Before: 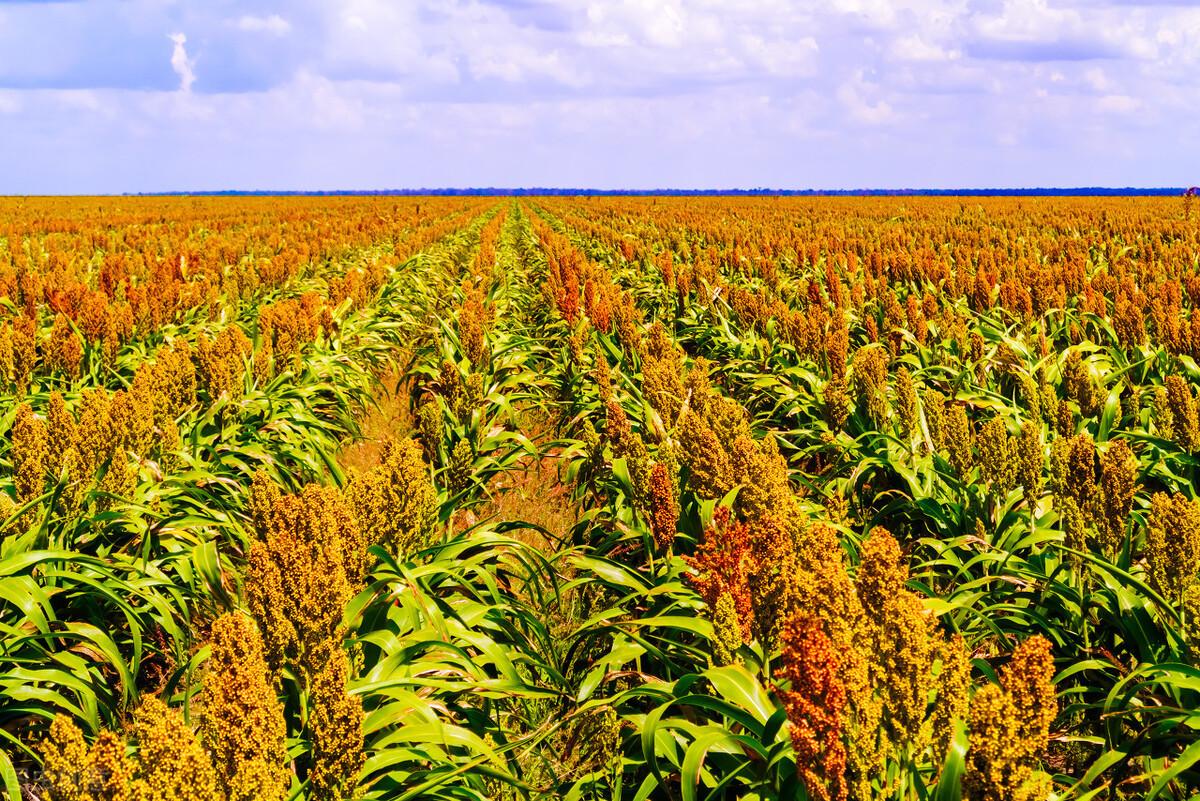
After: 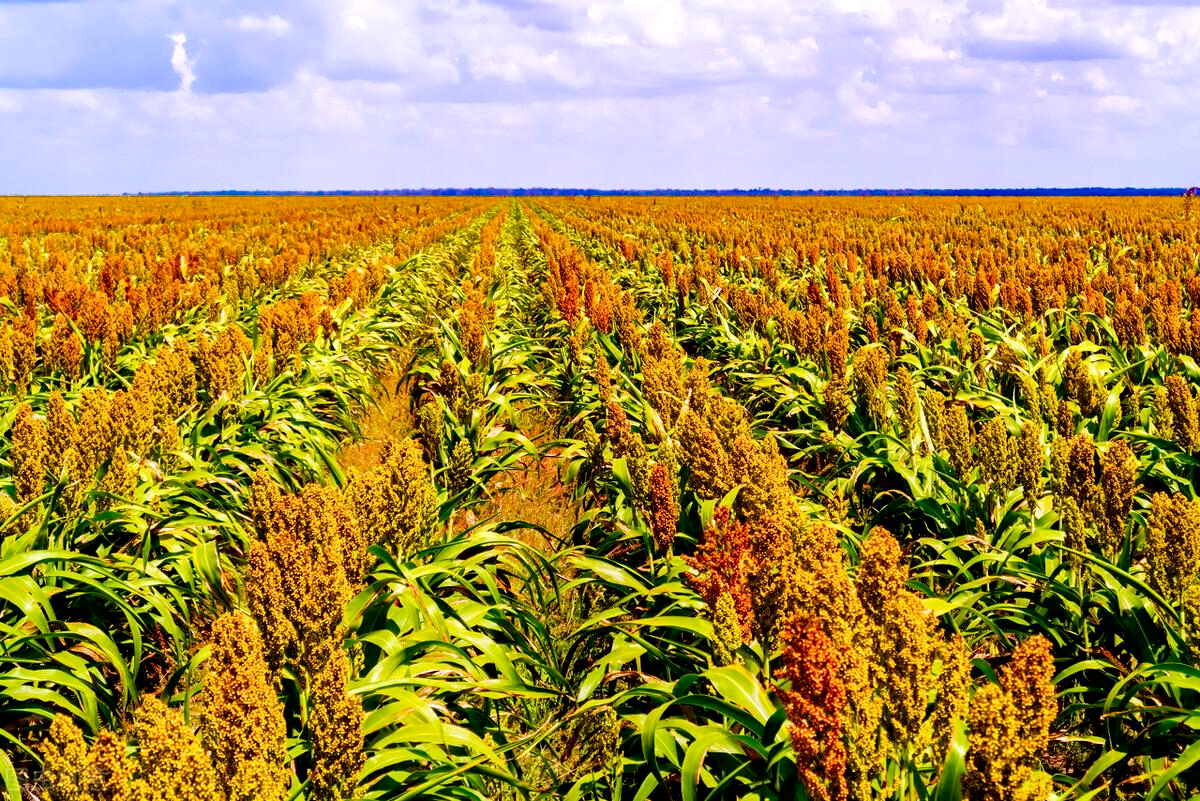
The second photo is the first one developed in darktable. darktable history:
local contrast: mode bilateral grid, contrast 20, coarseness 50, detail 132%, midtone range 0.2
exposure: black level correction 0.007, exposure 0.093 EV, compensate highlight preservation false
